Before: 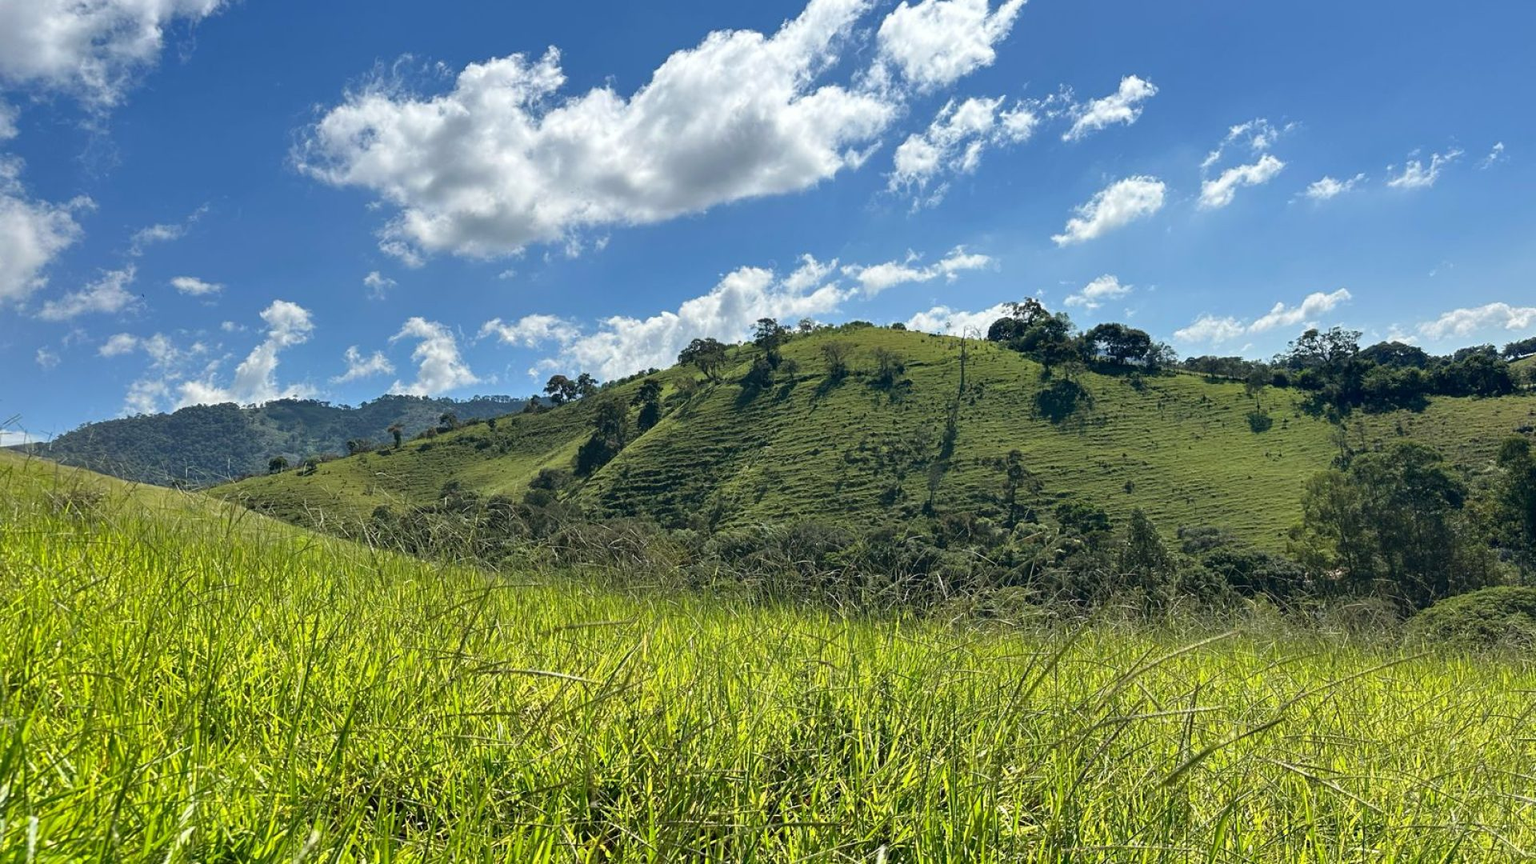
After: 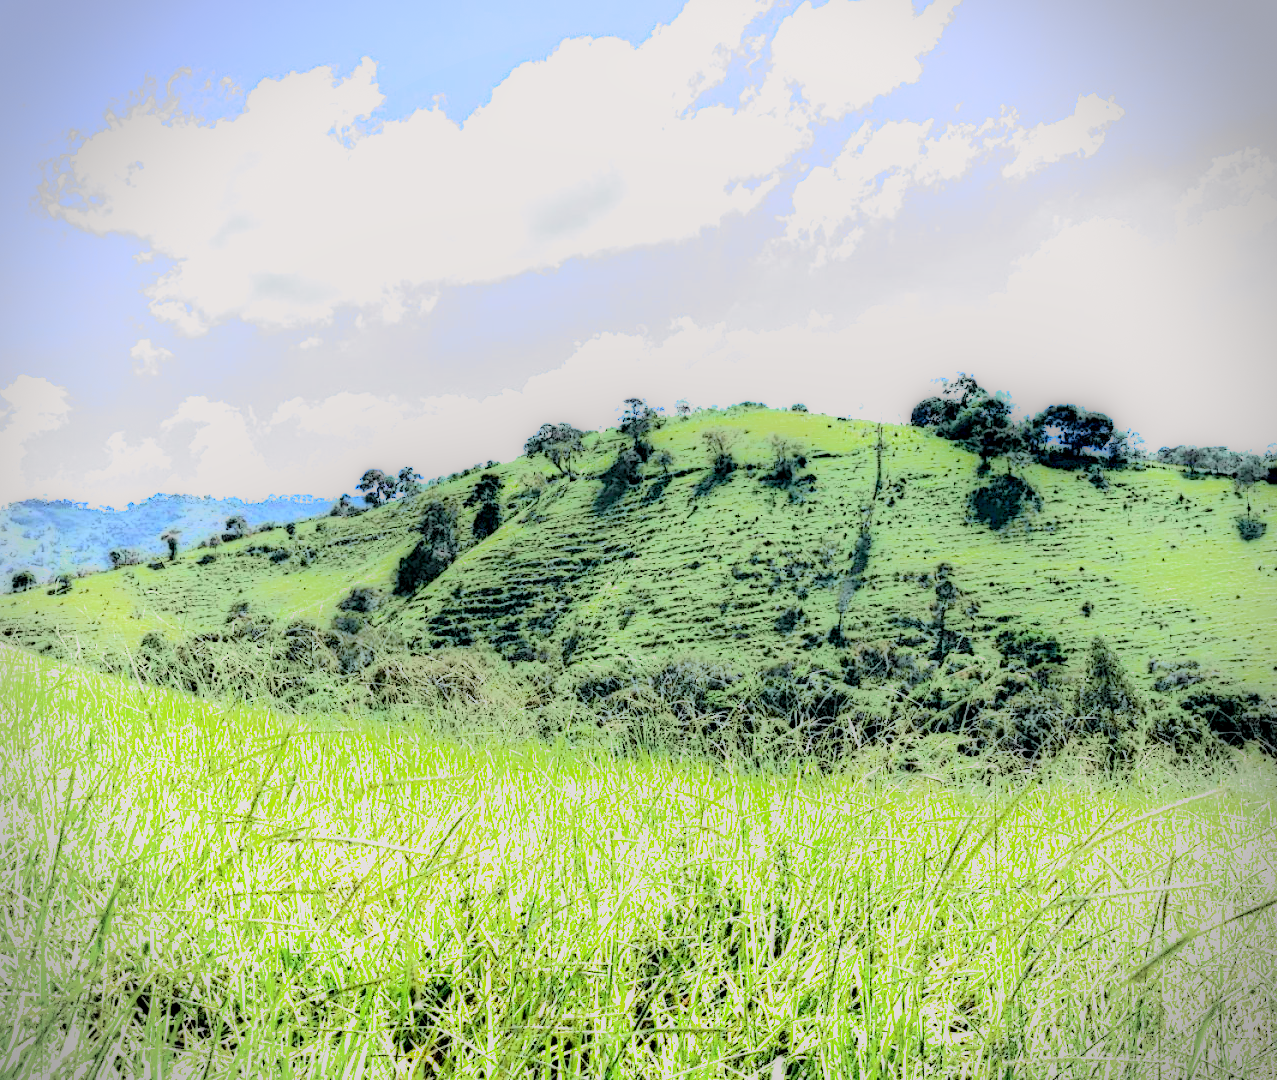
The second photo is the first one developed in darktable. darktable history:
exposure: black level correction 0, exposure 1.9 EV, compensate highlight preservation false
crop: left 16.899%, right 16.556%
white balance: red 0.931, blue 1.11
local contrast: highlights 0%, shadows 198%, detail 164%, midtone range 0.001
filmic rgb: black relative exposure -4.91 EV, white relative exposure 2.84 EV, hardness 3.7
tone curve: curves: ch0 [(0, 0.006) (0.184, 0.172) (0.405, 0.46) (0.456, 0.528) (0.634, 0.728) (0.877, 0.89) (0.984, 0.935)]; ch1 [(0, 0) (0.443, 0.43) (0.492, 0.495) (0.566, 0.582) (0.595, 0.606) (0.608, 0.609) (0.65, 0.677) (1, 1)]; ch2 [(0, 0) (0.33, 0.301) (0.421, 0.443) (0.447, 0.489) (0.492, 0.495) (0.537, 0.583) (0.586, 0.591) (0.663, 0.686) (1, 1)], color space Lab, independent channels, preserve colors none
contrast brightness saturation: contrast 0.14, brightness 0.21
vignetting: dithering 8-bit output, unbound false
